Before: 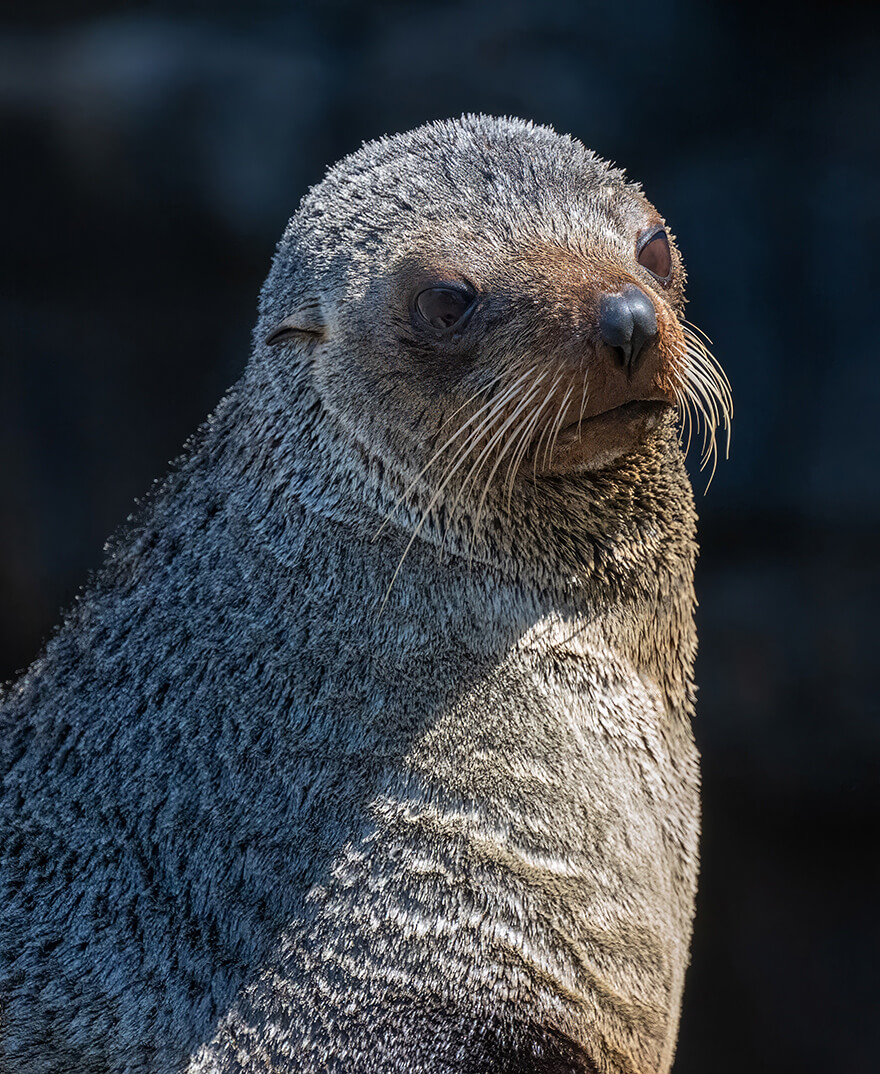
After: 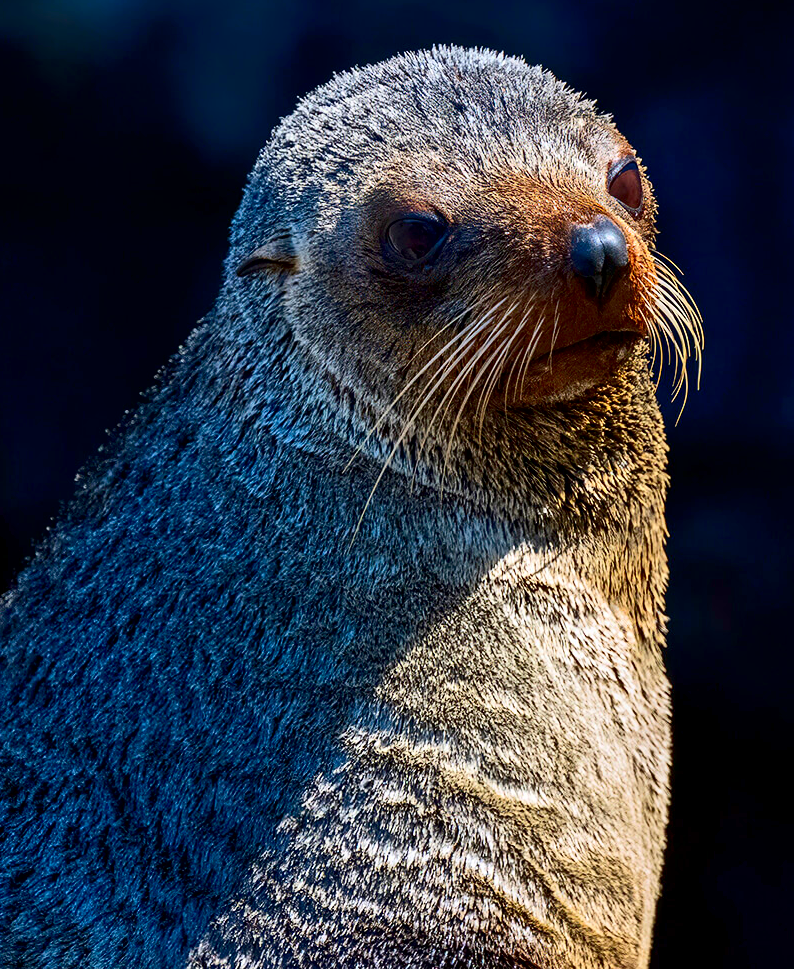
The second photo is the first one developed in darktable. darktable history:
exposure: black level correction 0.01, exposure 0.016 EV, compensate highlight preservation false
crop: left 3.35%, top 6.473%, right 6.337%, bottom 3.277%
contrast brightness saturation: contrast 0.257, brightness 0.01, saturation 0.854
